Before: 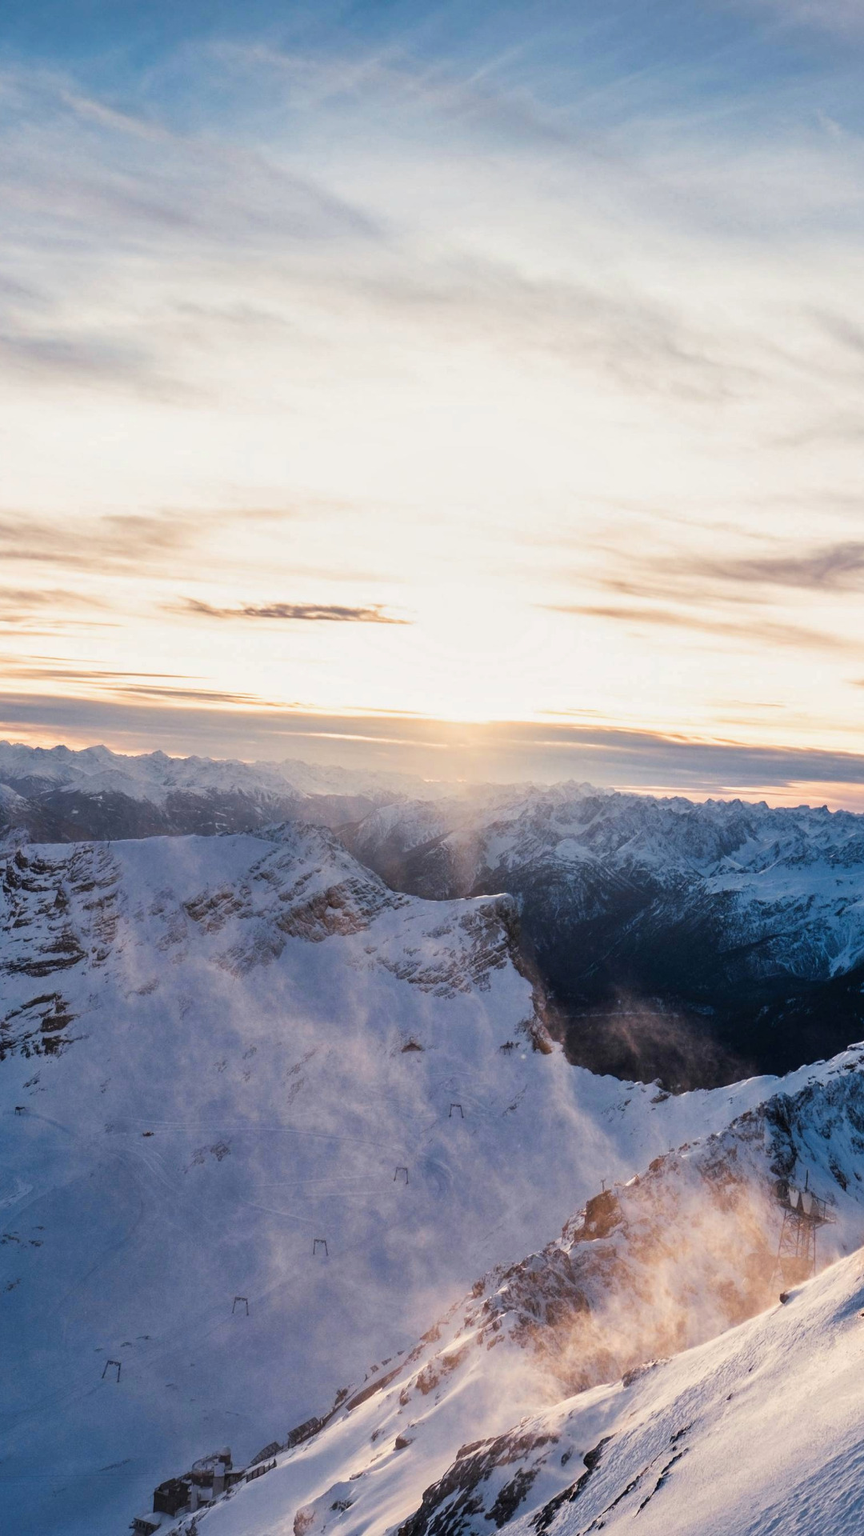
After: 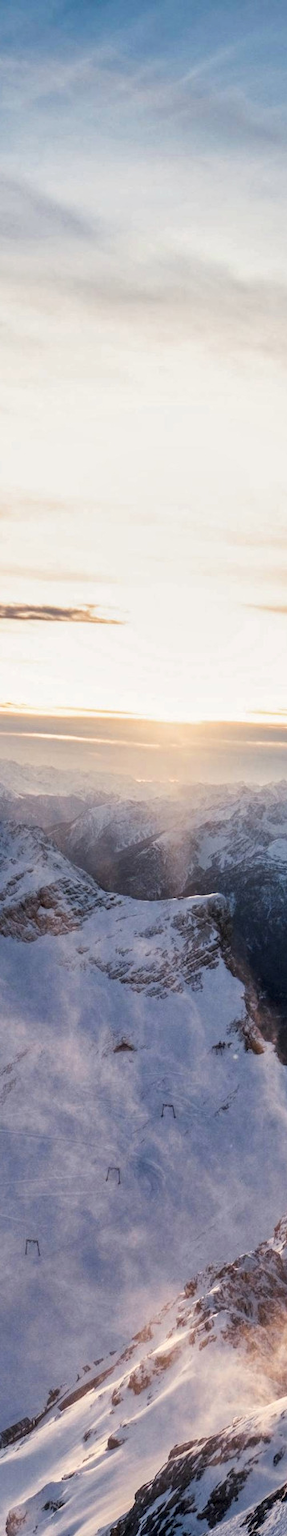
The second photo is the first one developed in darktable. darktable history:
crop: left 33.36%, right 33.36%
local contrast: on, module defaults
